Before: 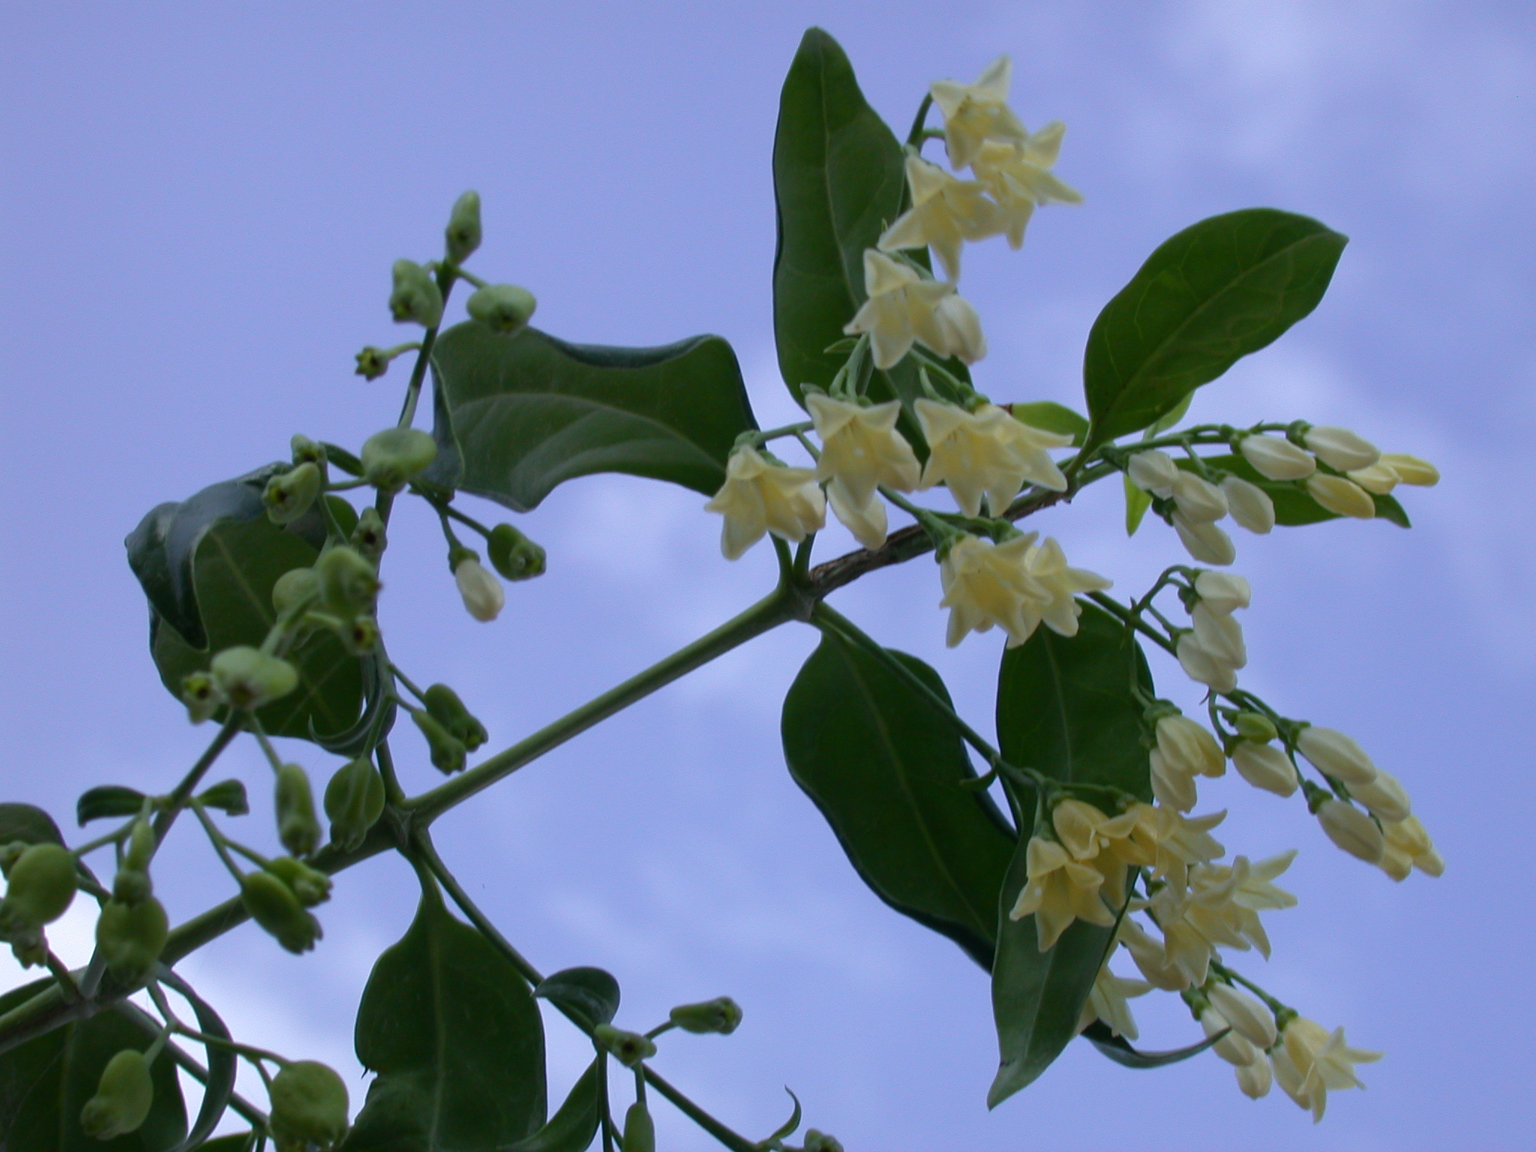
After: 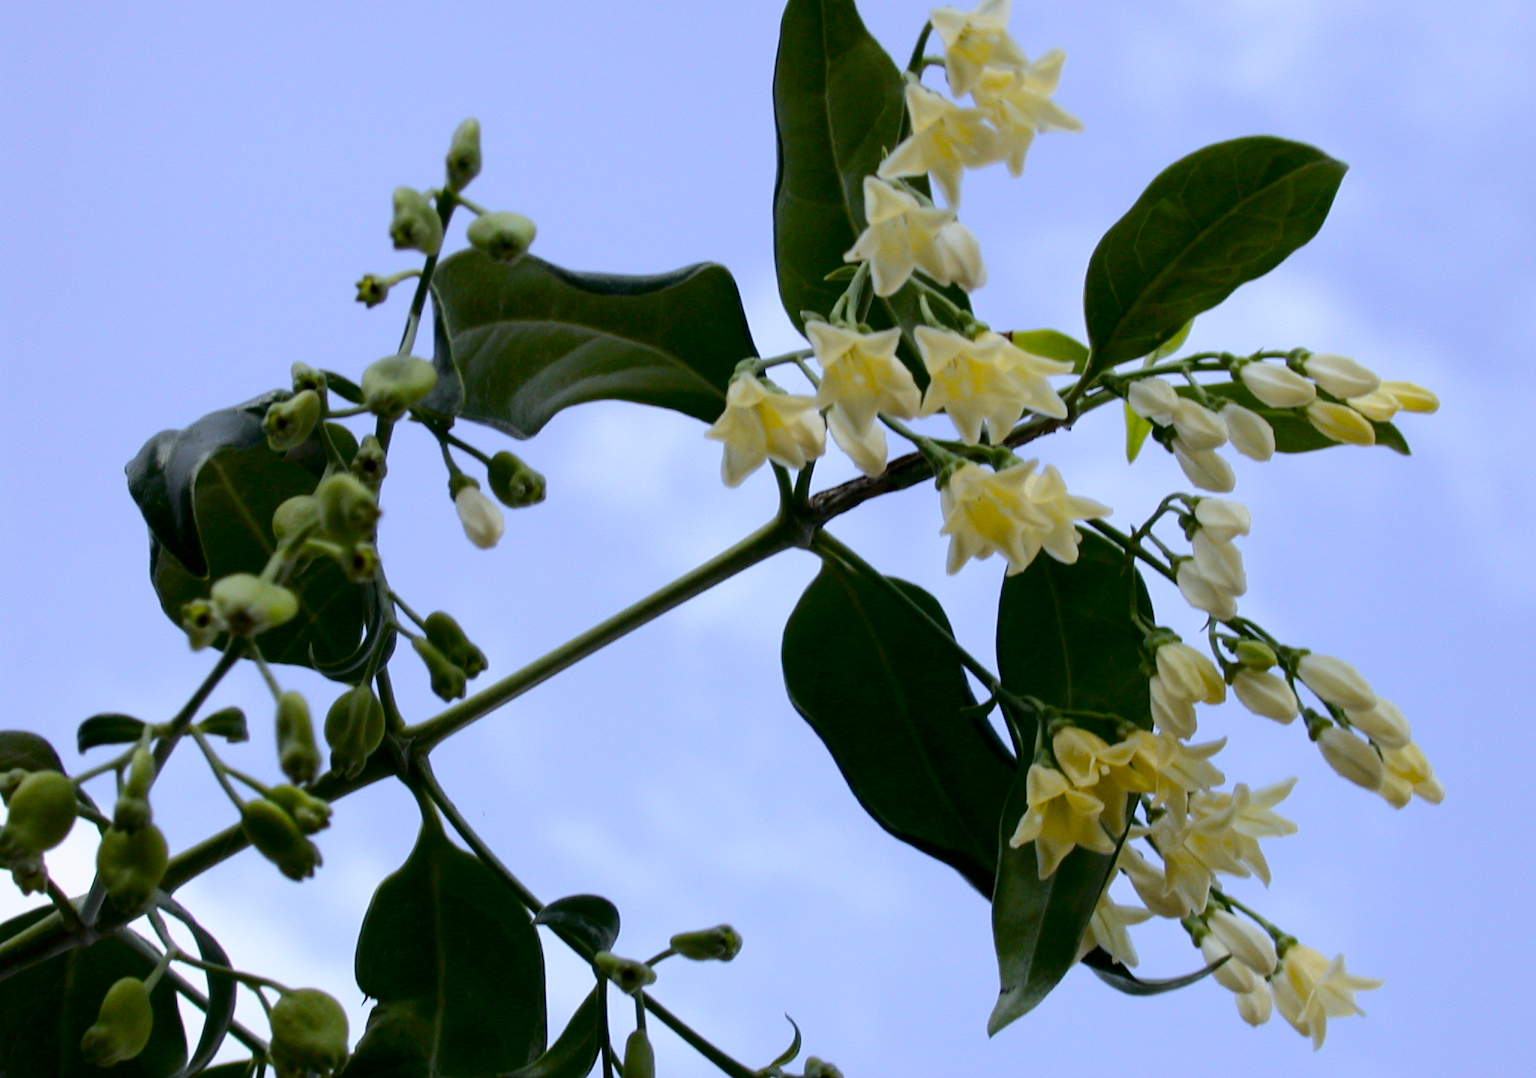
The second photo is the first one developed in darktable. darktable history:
crop and rotate: top 6.378%
tone curve: curves: ch0 [(0, 0) (0.136, 0.071) (0.346, 0.366) (0.489, 0.573) (0.66, 0.748) (0.858, 0.926) (1, 0.977)]; ch1 [(0, 0) (0.353, 0.344) (0.45, 0.46) (0.498, 0.498) (0.521, 0.512) (0.563, 0.559) (0.592, 0.605) (0.641, 0.673) (1, 1)]; ch2 [(0, 0) (0.333, 0.346) (0.375, 0.375) (0.424, 0.43) (0.476, 0.492) (0.502, 0.502) (0.524, 0.531) (0.579, 0.61) (0.612, 0.644) (0.641, 0.722) (1, 1)], color space Lab, independent channels
exposure: black level correction 0.007, exposure 0.159 EV, compensate highlight preservation false
